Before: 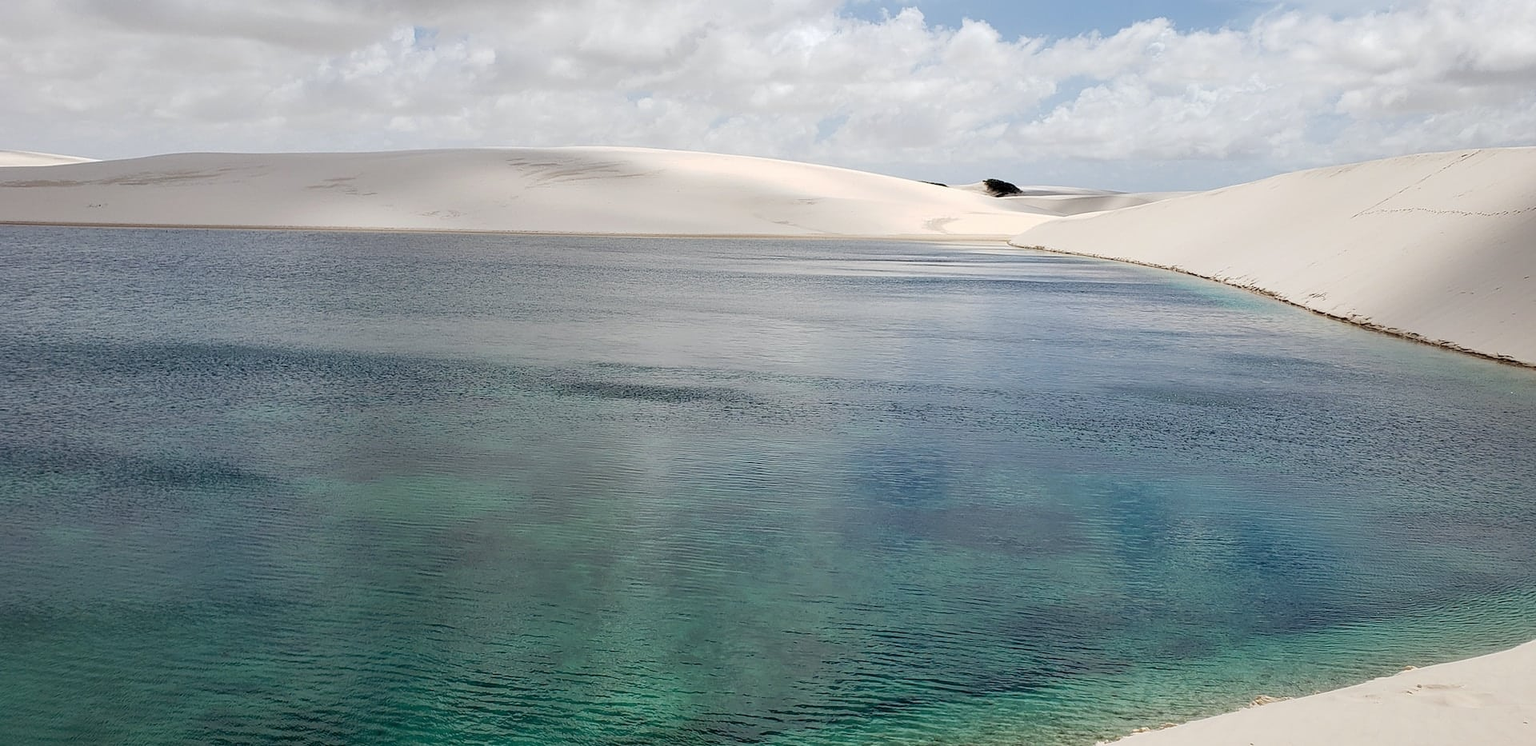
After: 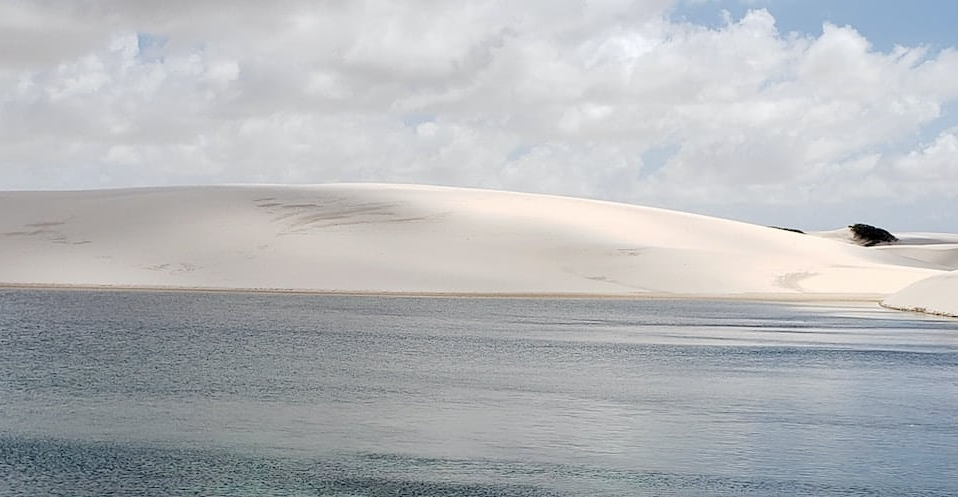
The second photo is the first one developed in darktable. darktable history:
crop: left 19.798%, right 30.301%, bottom 46.642%
